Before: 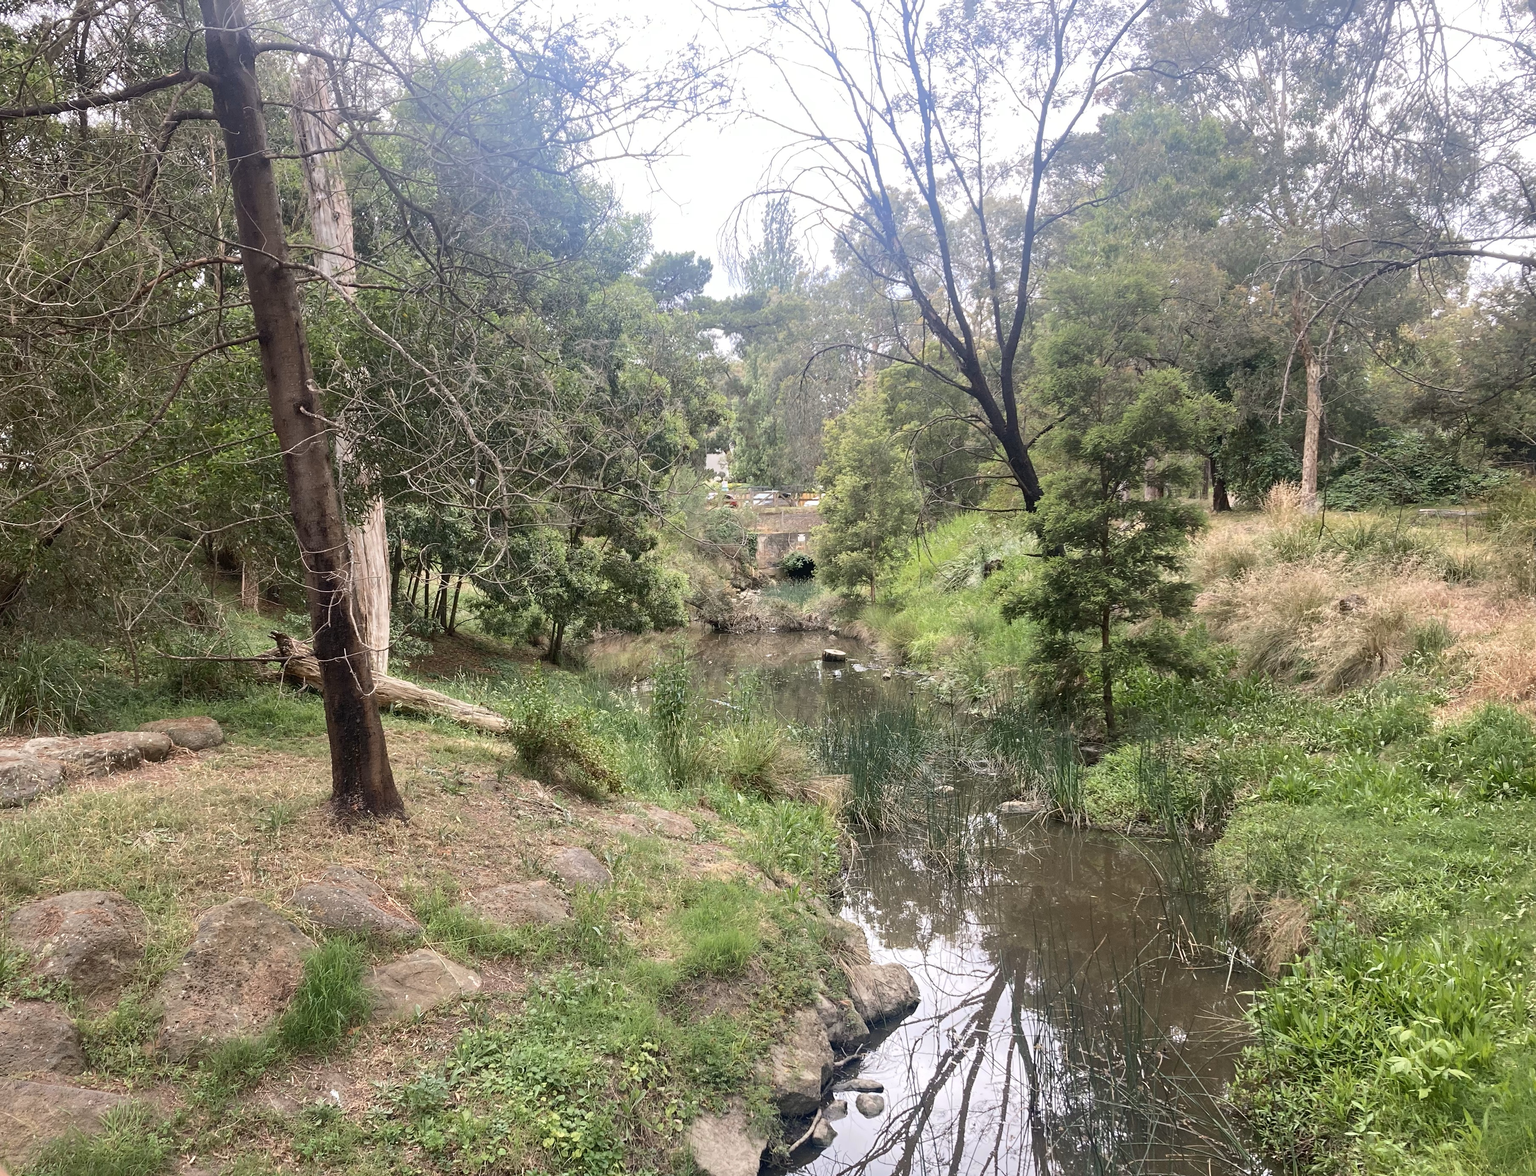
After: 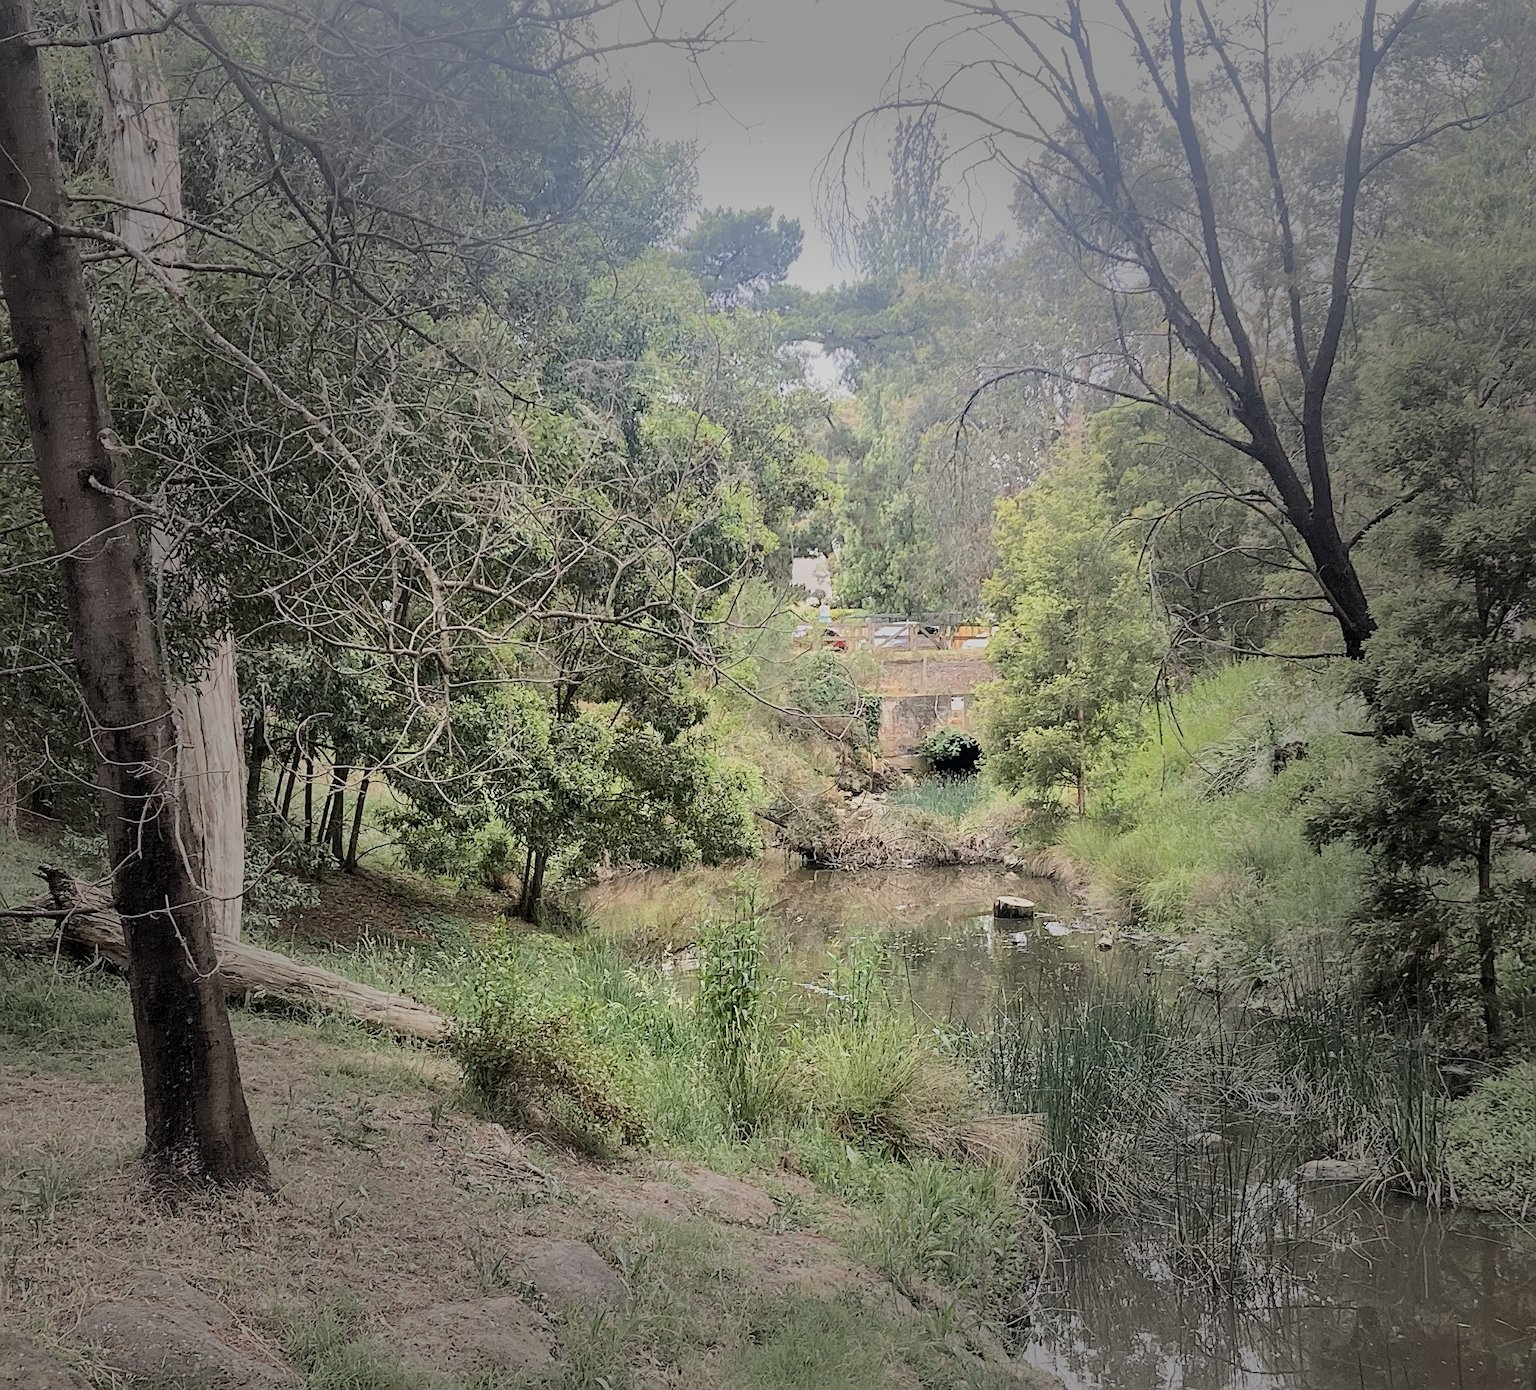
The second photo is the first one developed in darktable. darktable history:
crop: left 16.202%, top 11.208%, right 26.045%, bottom 20.557%
exposure: exposure 0.6 EV, compensate highlight preservation false
sharpen: on, module defaults
shadows and highlights: shadows 25, white point adjustment -3, highlights -30
vignetting: fall-off start 40%, fall-off radius 40%
filmic rgb: black relative exposure -7.15 EV, white relative exposure 5.36 EV, hardness 3.02, color science v6 (2022)
